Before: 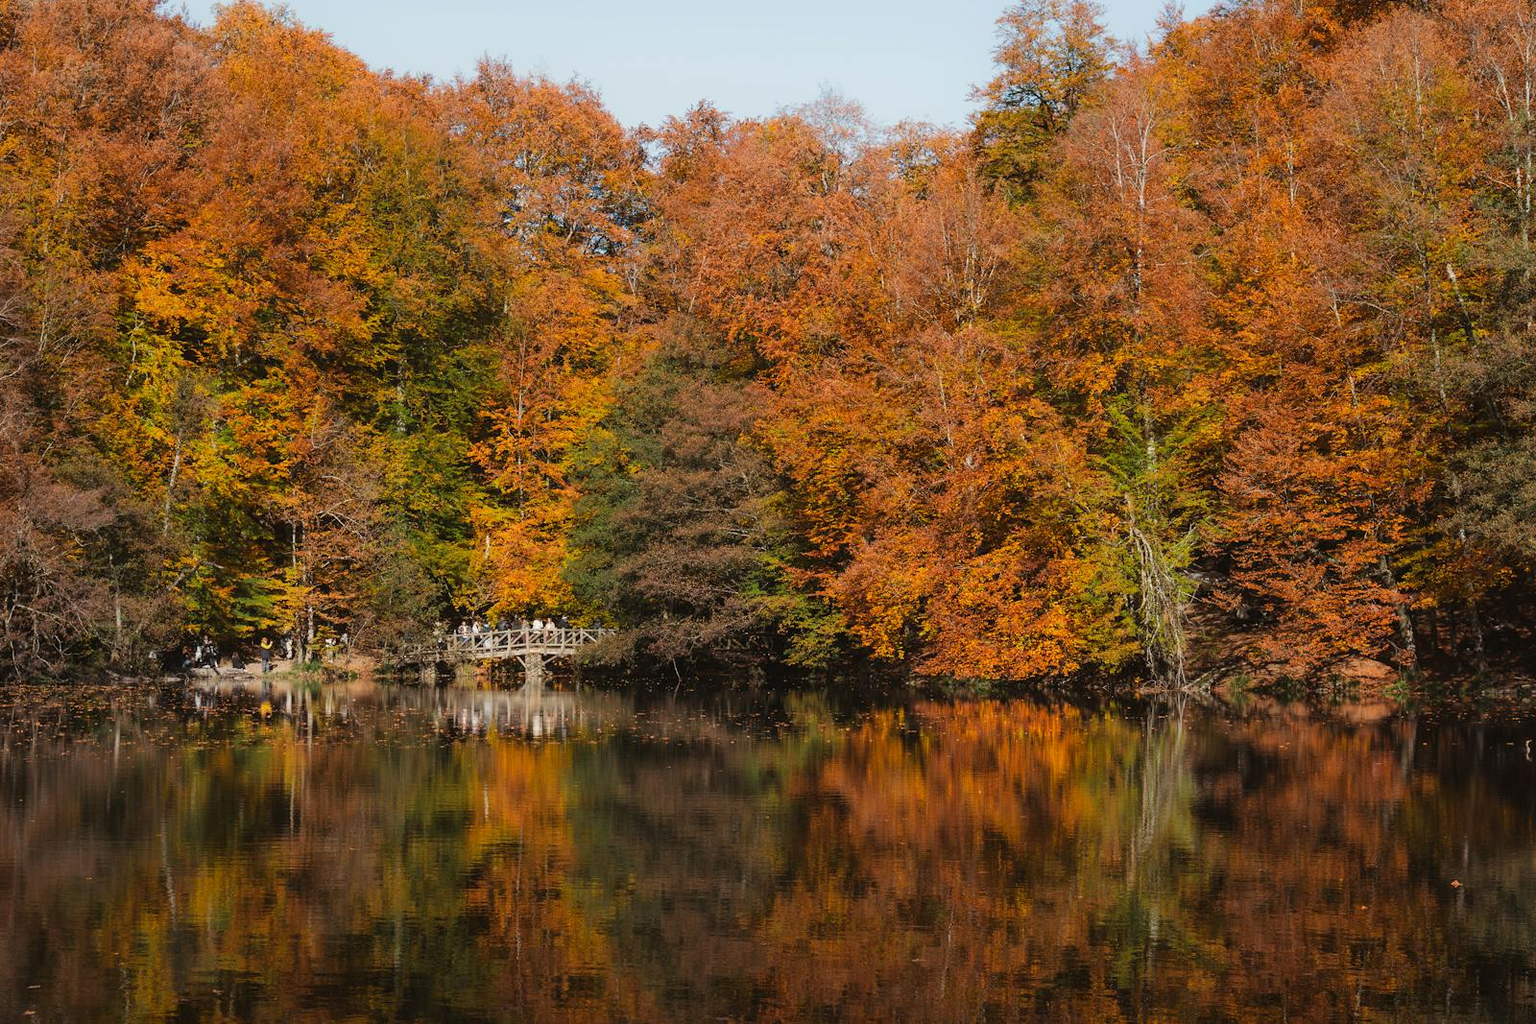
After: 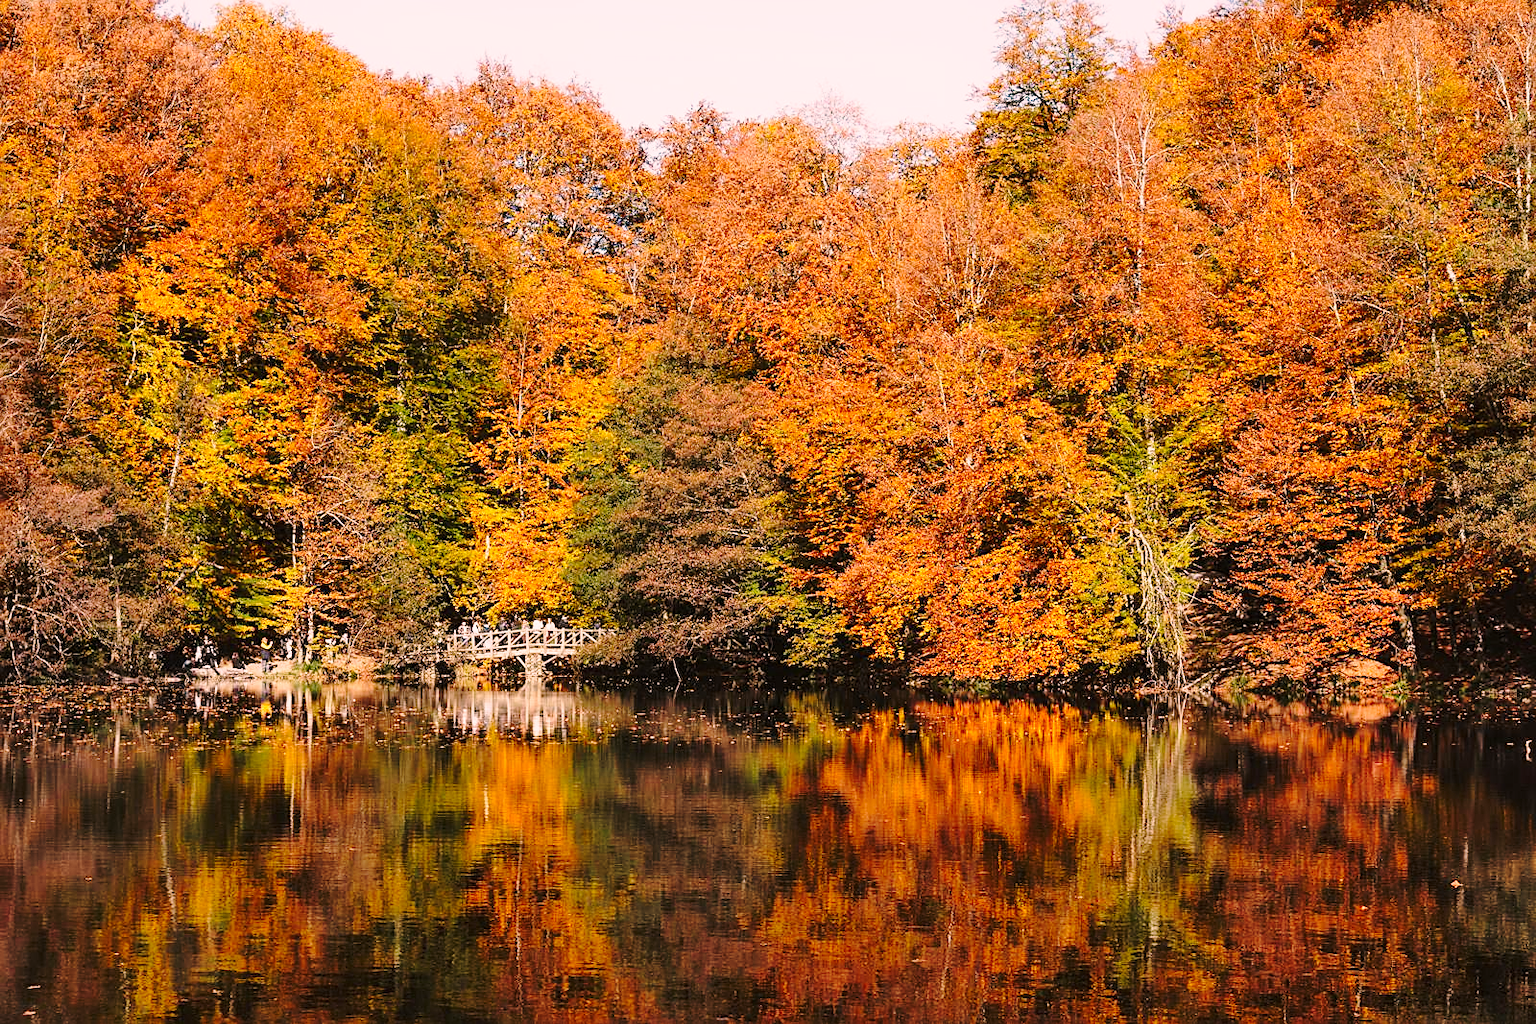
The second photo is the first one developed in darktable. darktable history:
sharpen: on, module defaults
exposure: black level correction 0.002, compensate highlight preservation false
shadows and highlights: shadows 36.88, highlights -27.73, soften with gaussian
base curve: curves: ch0 [(0, 0) (0.032, 0.037) (0.105, 0.228) (0.435, 0.76) (0.856, 0.983) (1, 1)], preserve colors none
color correction: highlights a* 12.94, highlights b* 5.61
